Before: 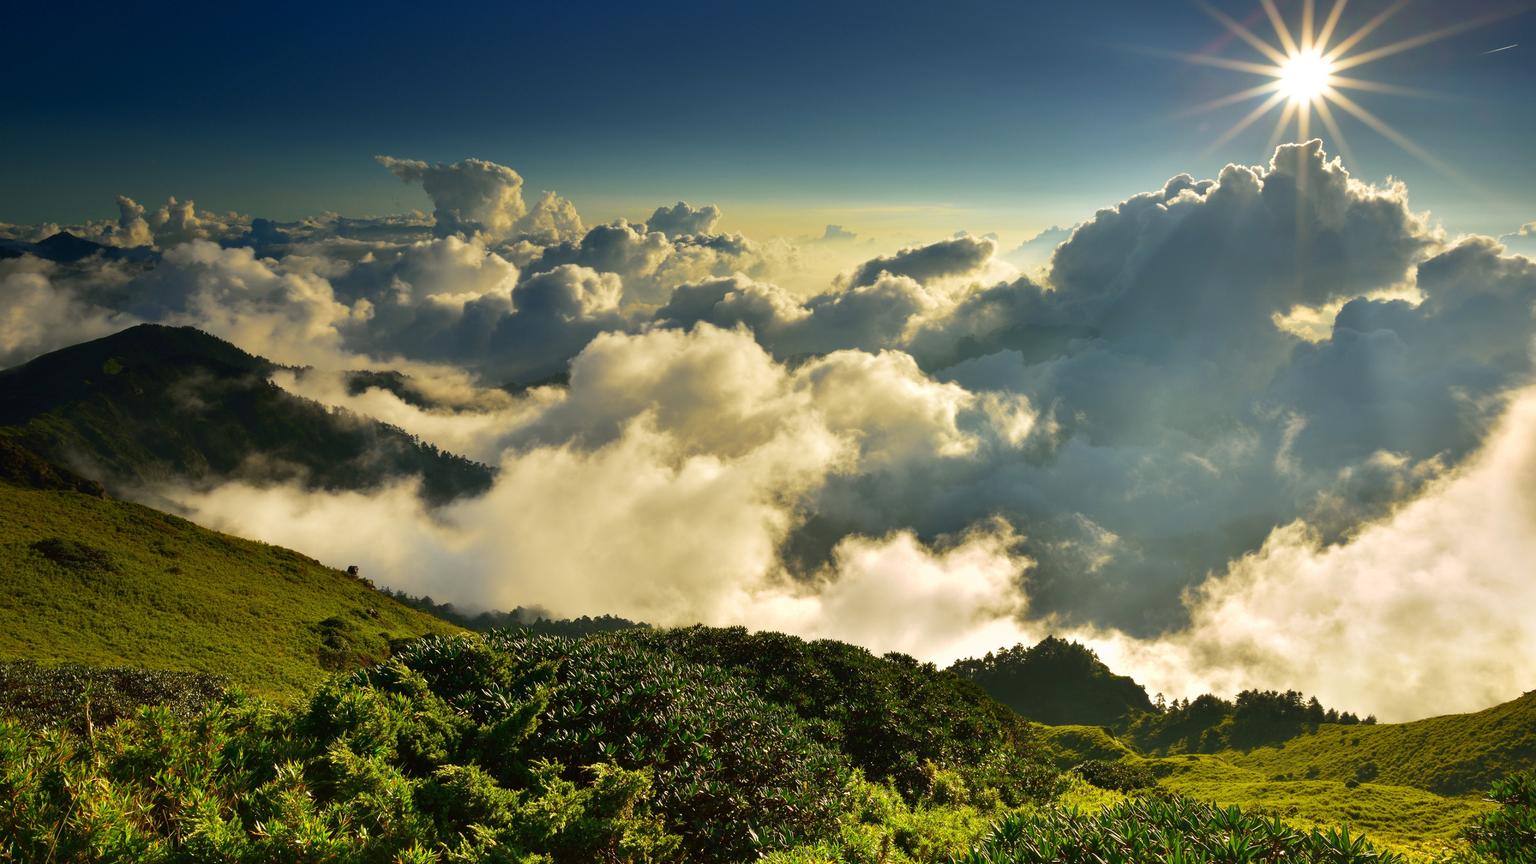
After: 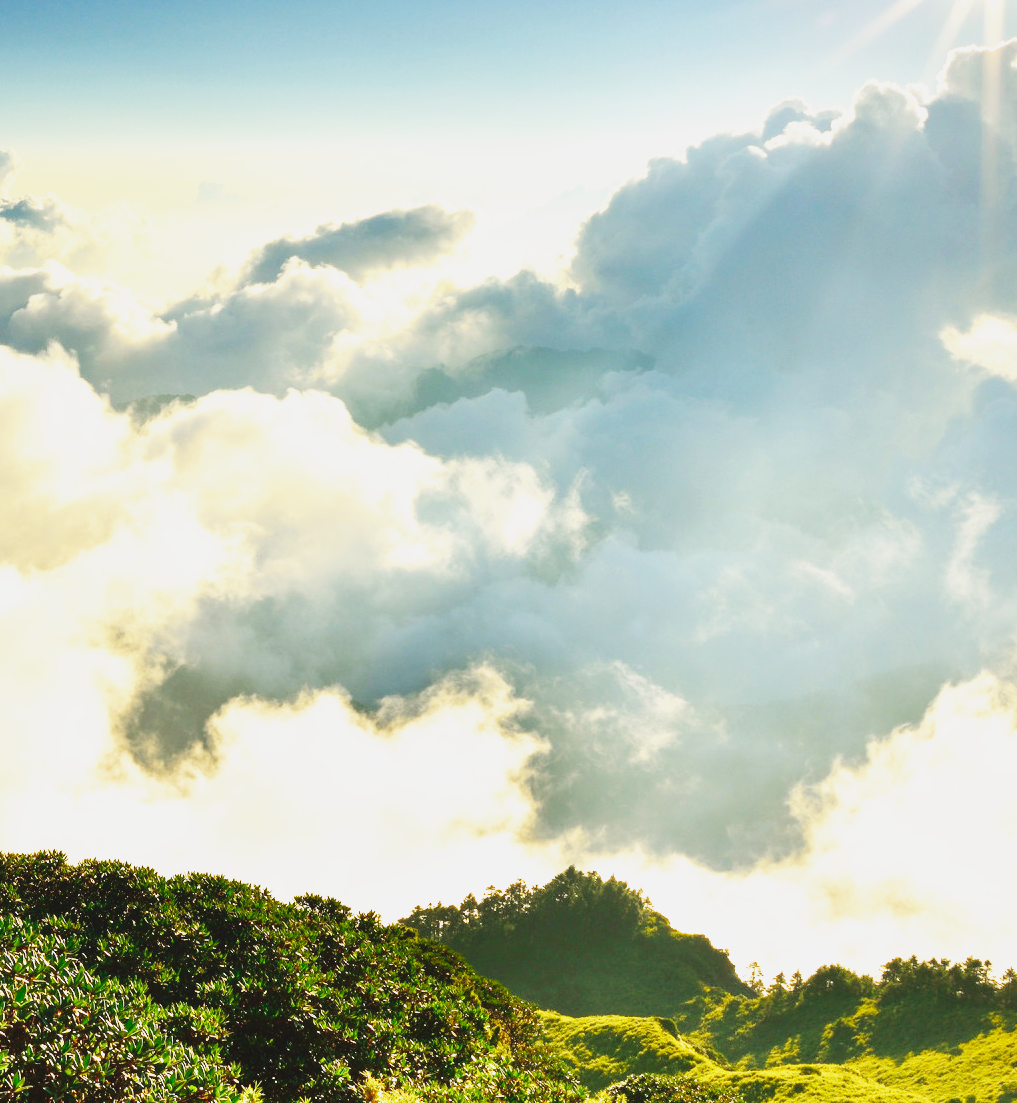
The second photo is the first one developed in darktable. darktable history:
exposure: black level correction 0, exposure 0.697 EV, compensate highlight preservation false
crop: left 46.072%, top 13.447%, right 14.177%, bottom 9.9%
contrast brightness saturation: contrast -0.099, saturation -0.091
base curve: curves: ch0 [(0, 0.003) (0.001, 0.002) (0.006, 0.004) (0.02, 0.022) (0.048, 0.086) (0.094, 0.234) (0.162, 0.431) (0.258, 0.629) (0.385, 0.8) (0.548, 0.918) (0.751, 0.988) (1, 1)], exposure shift 0.58, preserve colors none
